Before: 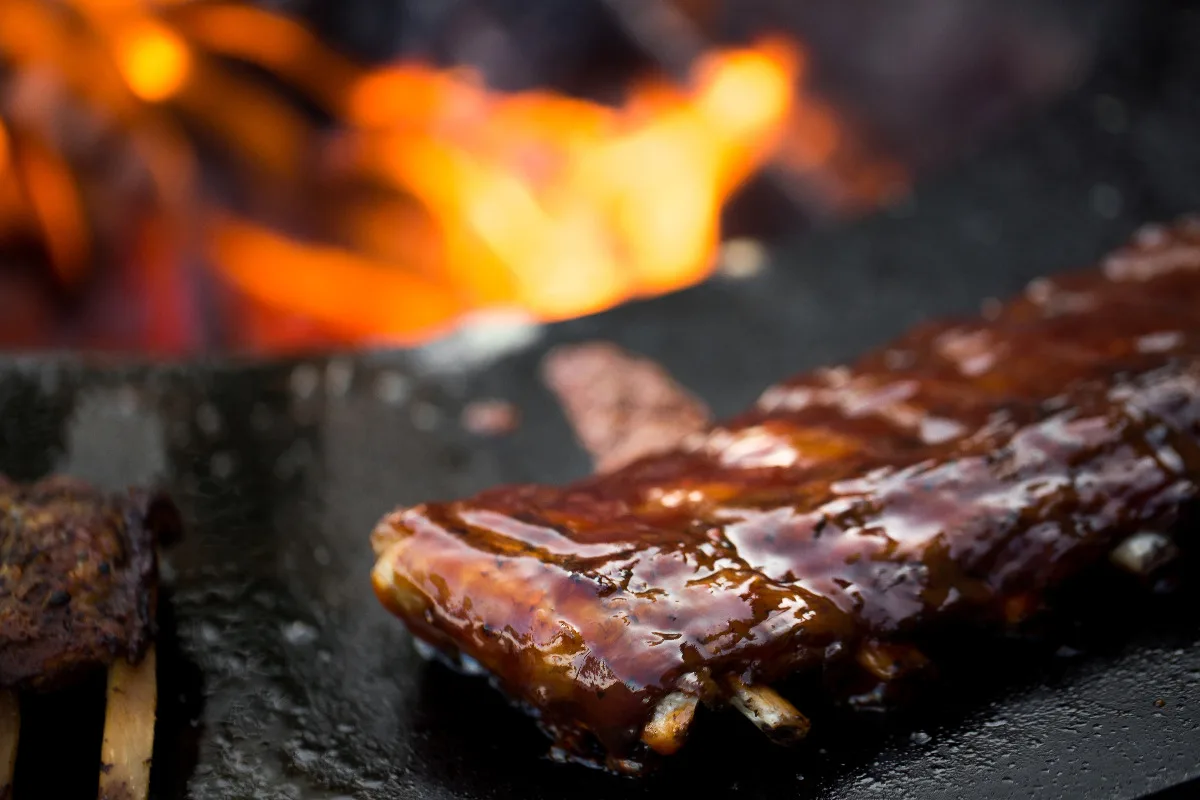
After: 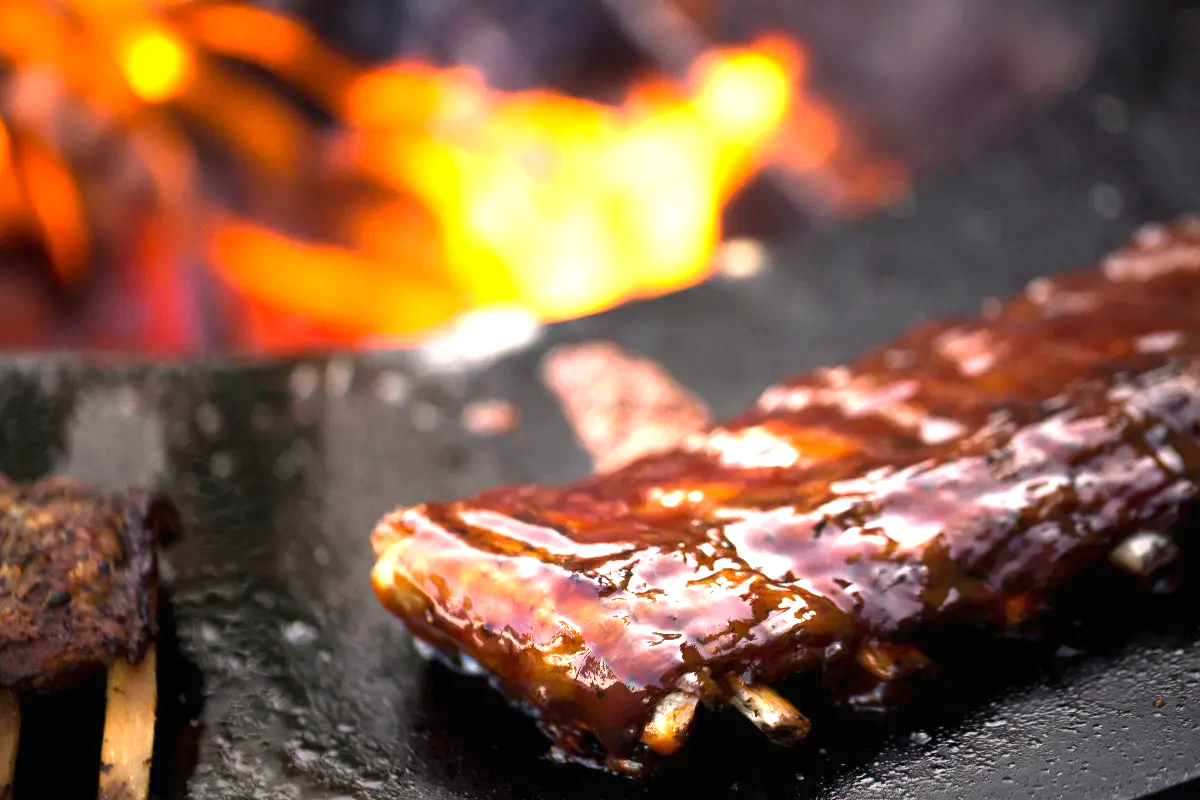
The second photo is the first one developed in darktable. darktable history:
rgb levels: preserve colors max RGB
color correction: highlights a* 7.34, highlights b* 4.37
exposure: black level correction 0, exposure 1.35 EV, compensate exposure bias true, compensate highlight preservation false
